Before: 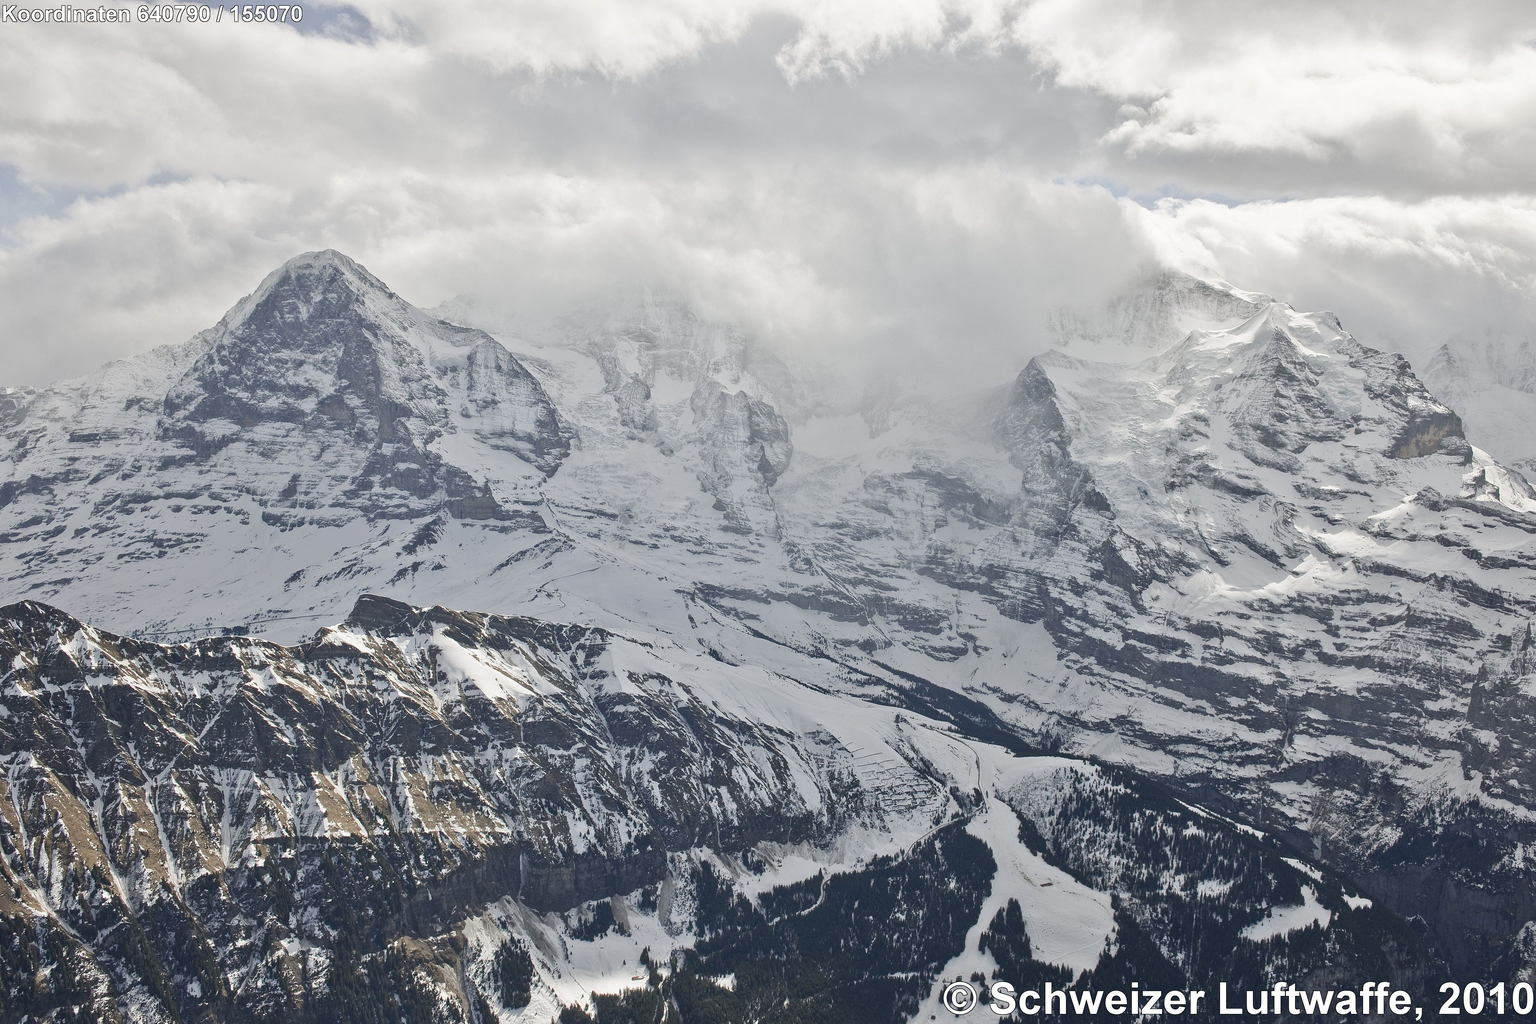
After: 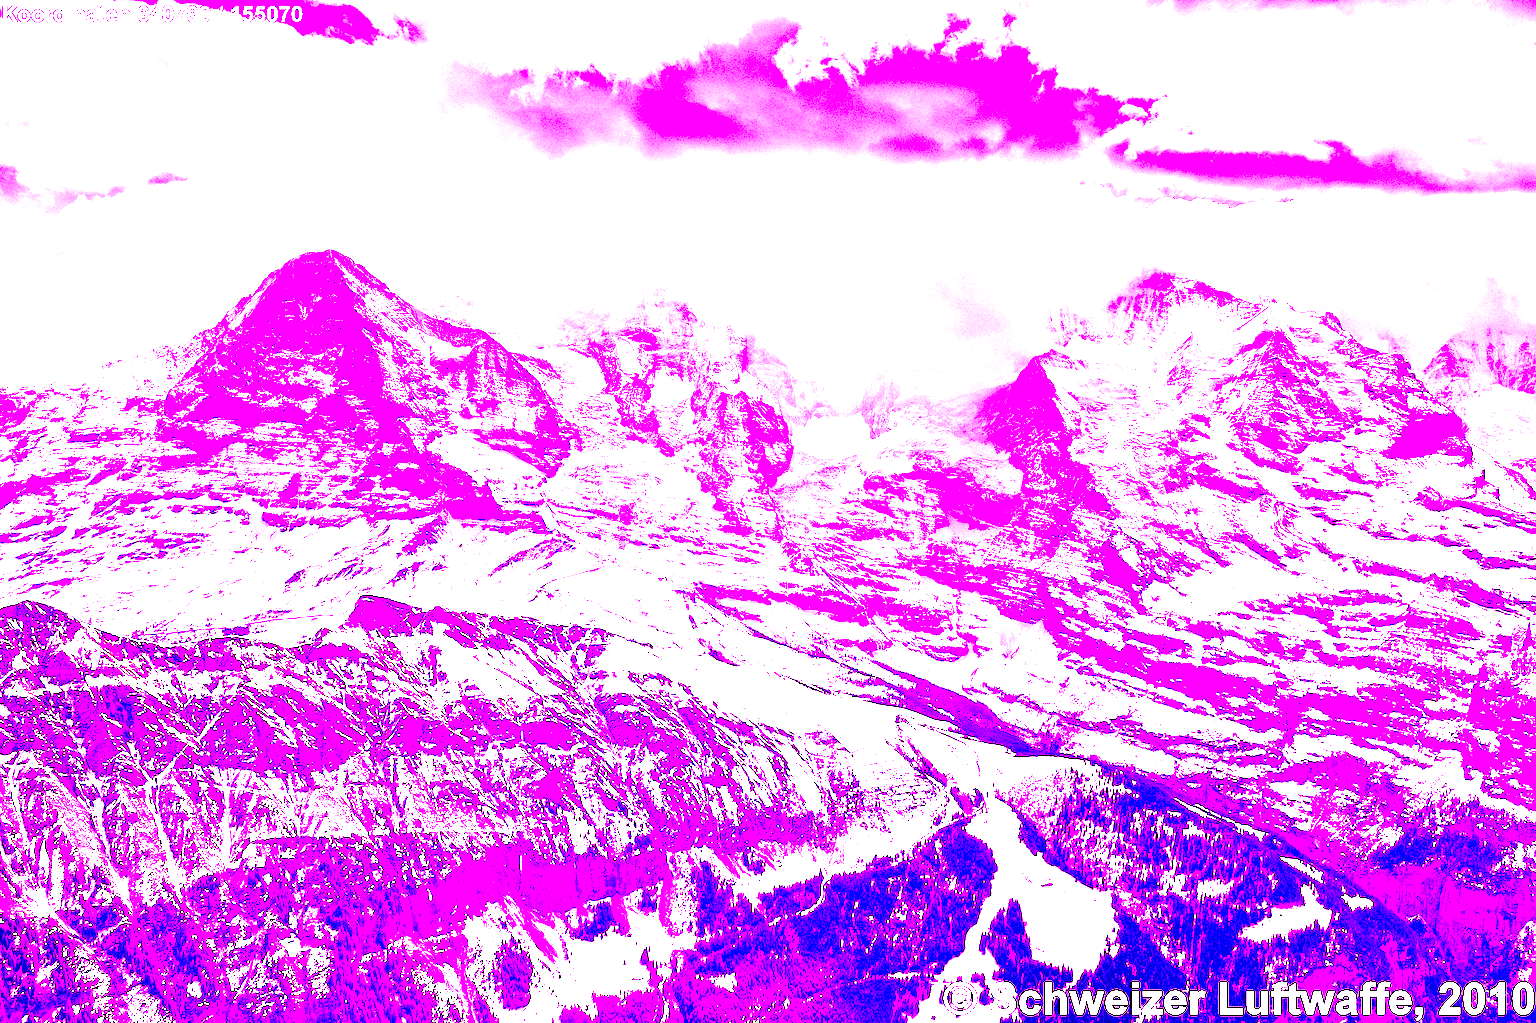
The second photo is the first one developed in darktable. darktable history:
local contrast: shadows 185%, detail 225%
white balance: red 8, blue 8
